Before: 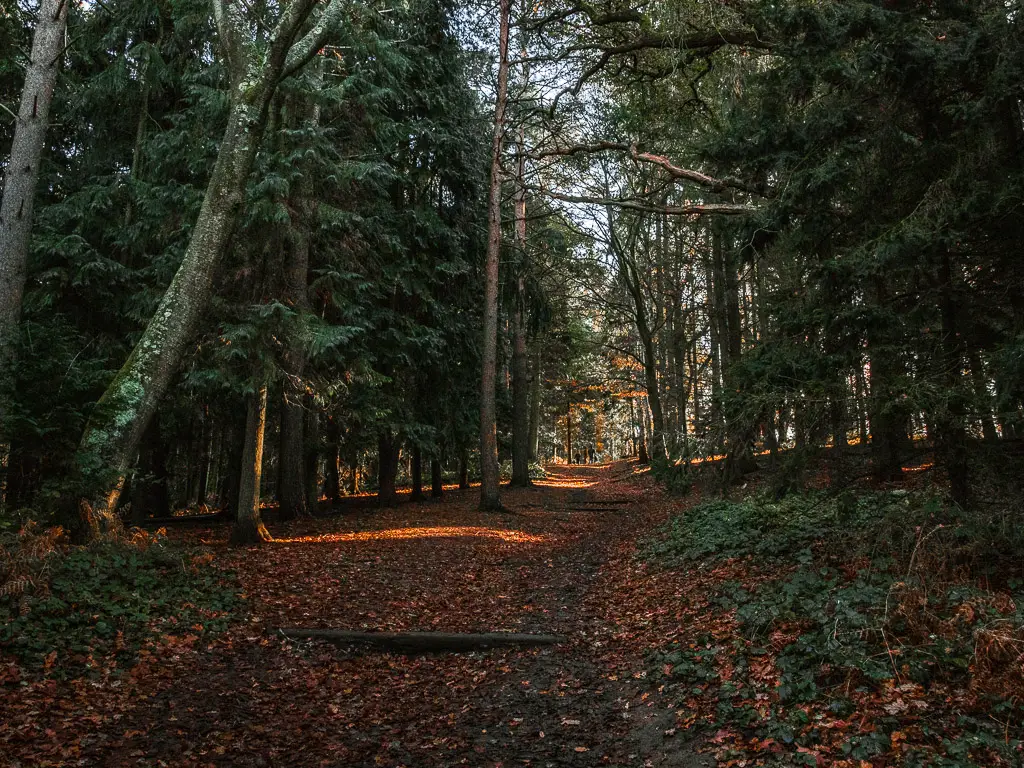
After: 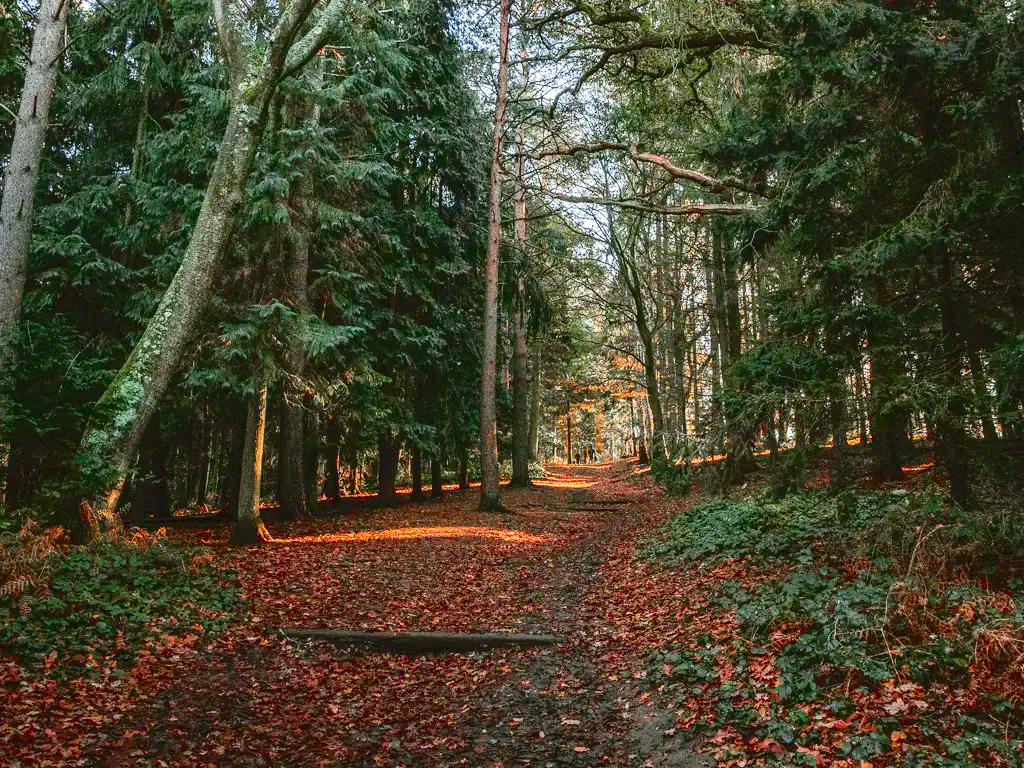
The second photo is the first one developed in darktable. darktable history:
tone curve: curves: ch0 [(0, 0) (0.003, 0.006) (0.011, 0.014) (0.025, 0.024) (0.044, 0.035) (0.069, 0.046) (0.1, 0.074) (0.136, 0.115) (0.177, 0.161) (0.224, 0.226) (0.277, 0.293) (0.335, 0.364) (0.399, 0.441) (0.468, 0.52) (0.543, 0.58) (0.623, 0.657) (0.709, 0.72) (0.801, 0.794) (0.898, 0.883) (1, 1)], color space Lab, independent channels, preserve colors none
levels: levels [0, 0.397, 0.955]
